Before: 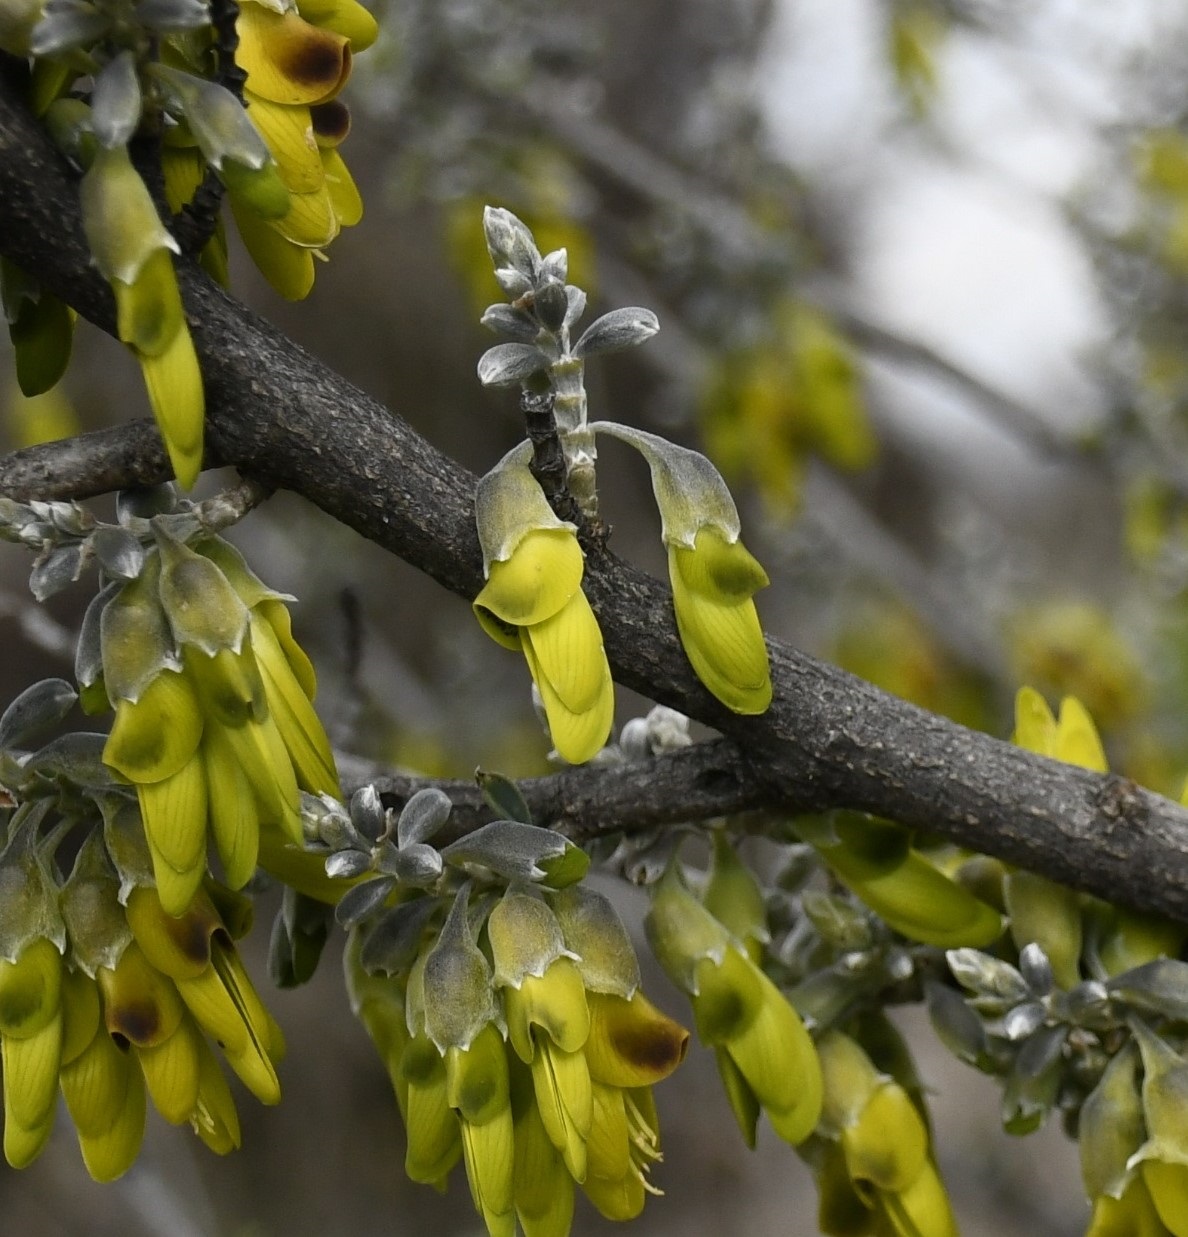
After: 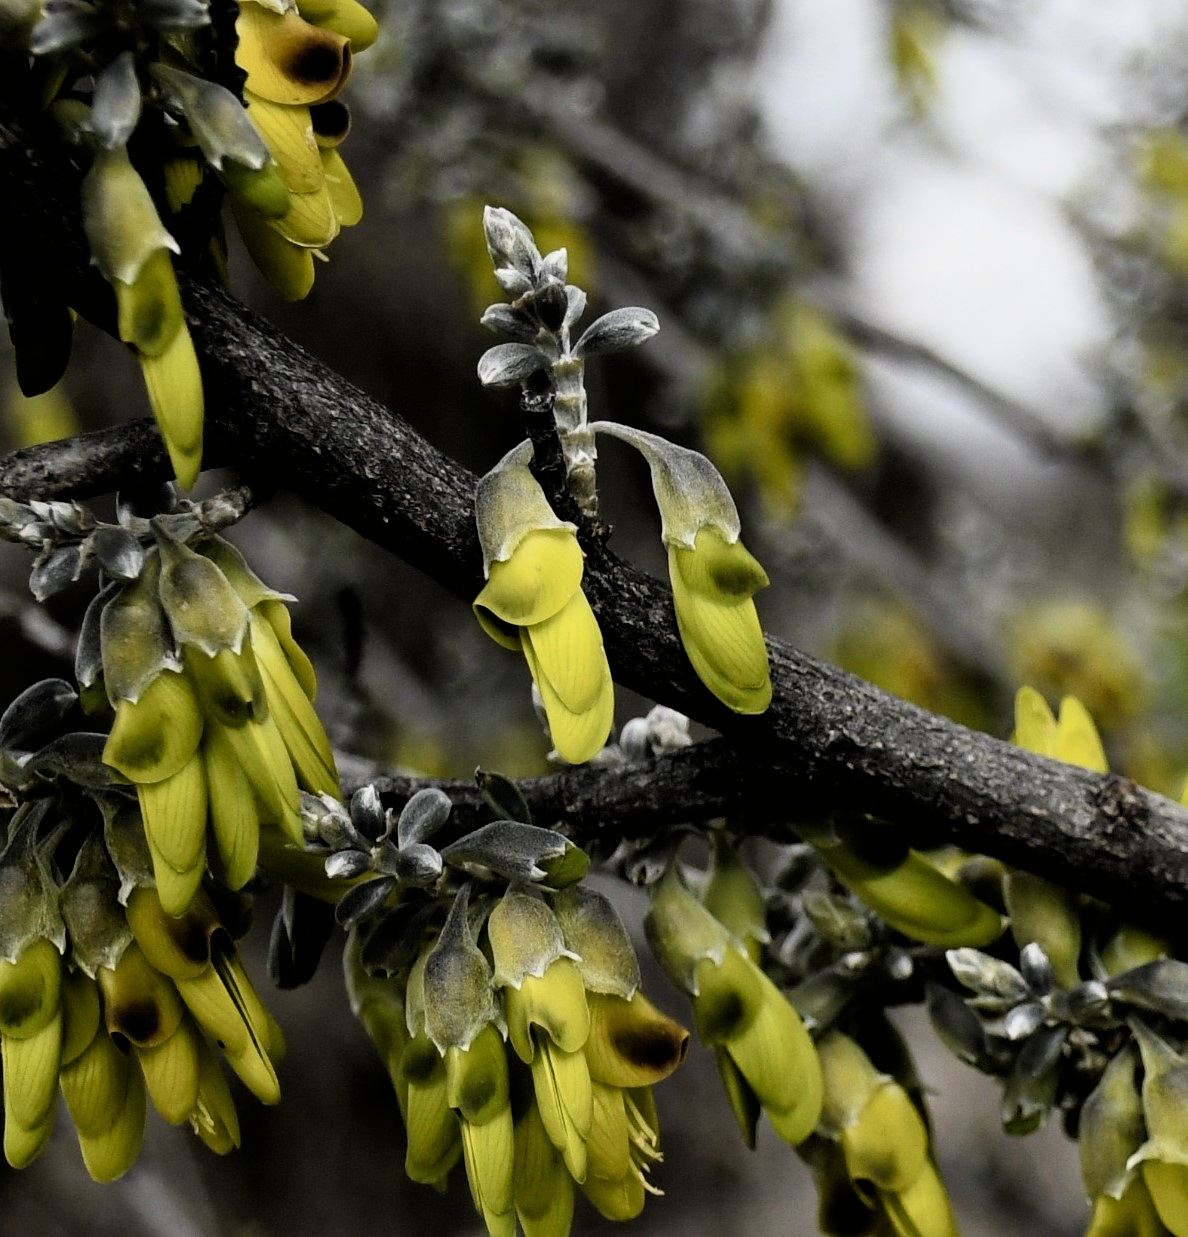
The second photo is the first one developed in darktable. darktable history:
filmic rgb: black relative exposure -4.05 EV, white relative exposure 2.99 EV, hardness 3.01, contrast 1.511
